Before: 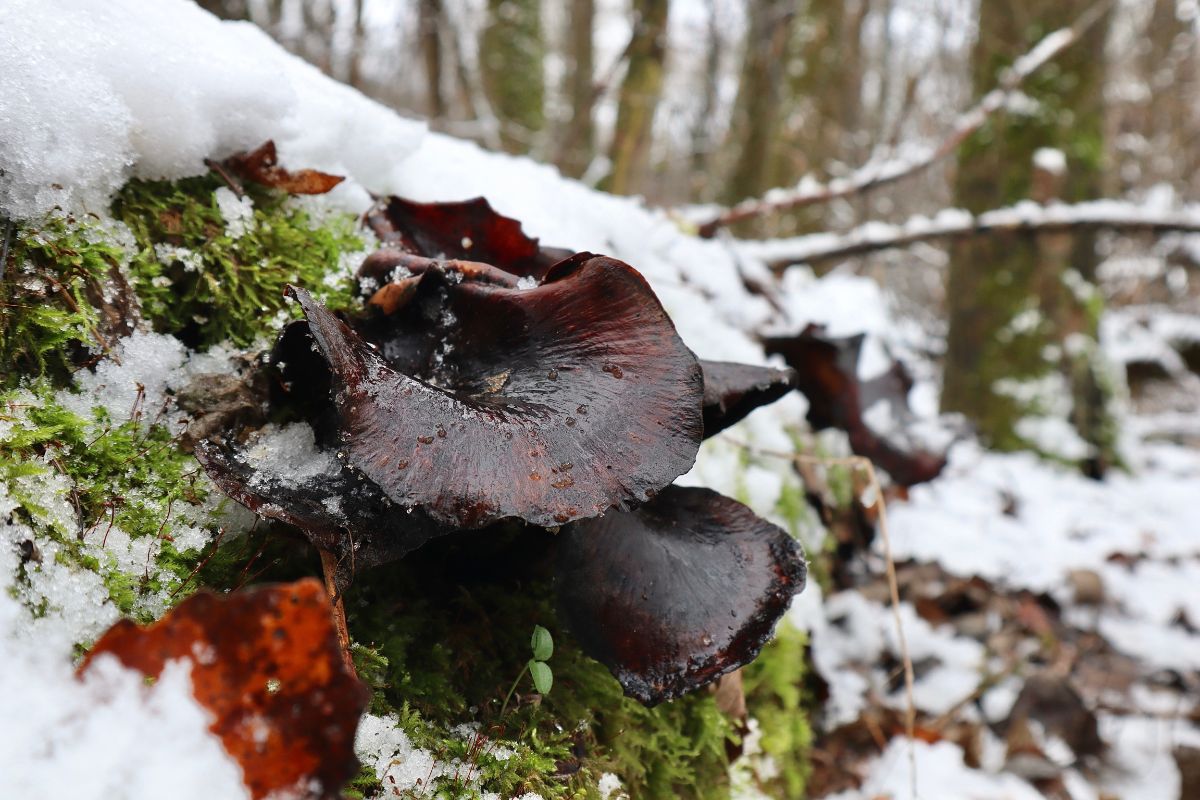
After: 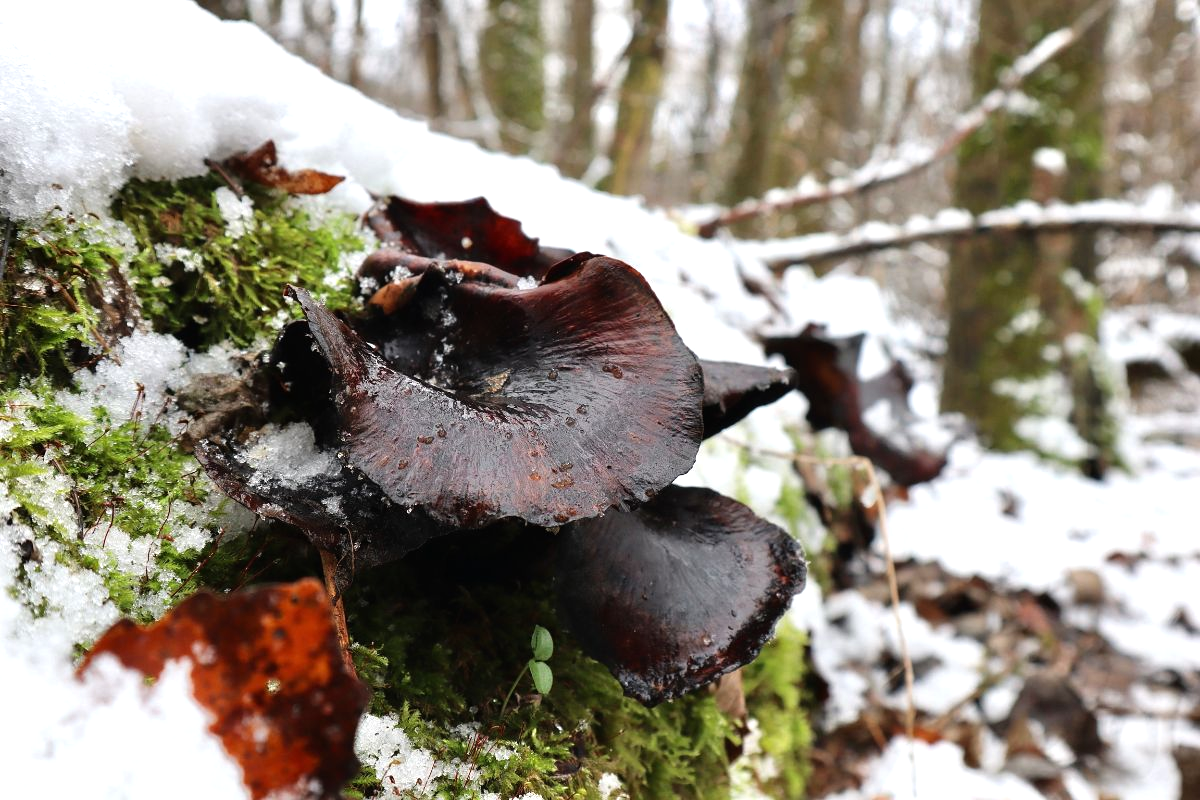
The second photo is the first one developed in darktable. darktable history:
tone equalizer: -8 EV -0.399 EV, -7 EV -0.374 EV, -6 EV -0.333 EV, -5 EV -0.257 EV, -3 EV 0.2 EV, -2 EV 0.344 EV, -1 EV 0.387 EV, +0 EV 0.426 EV
